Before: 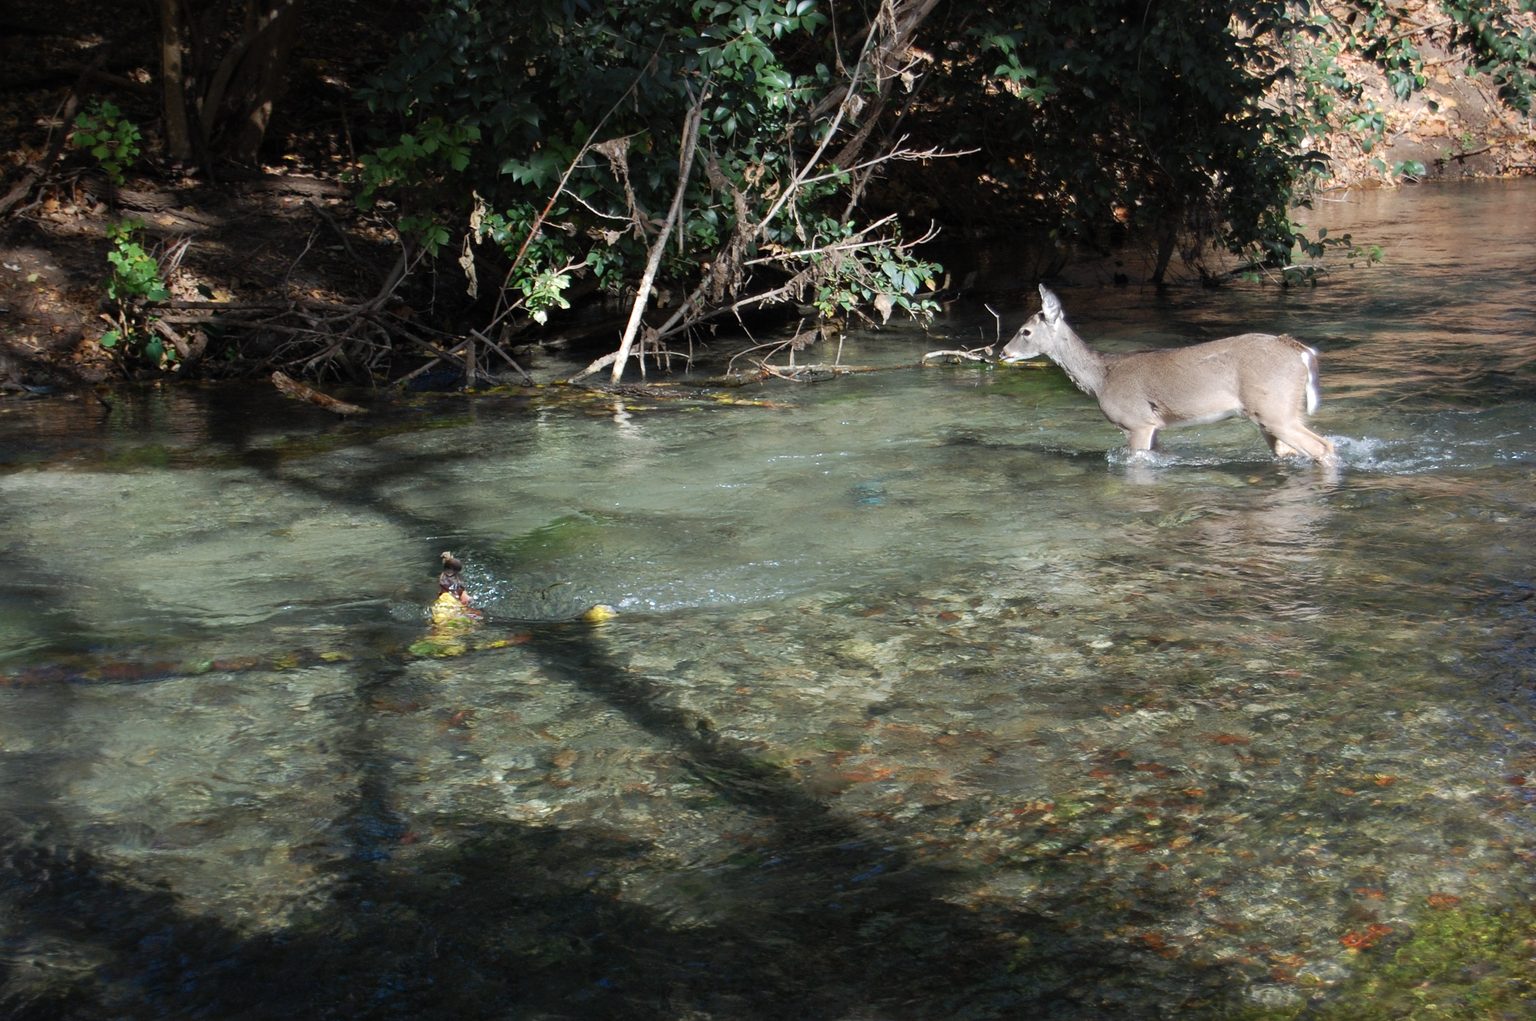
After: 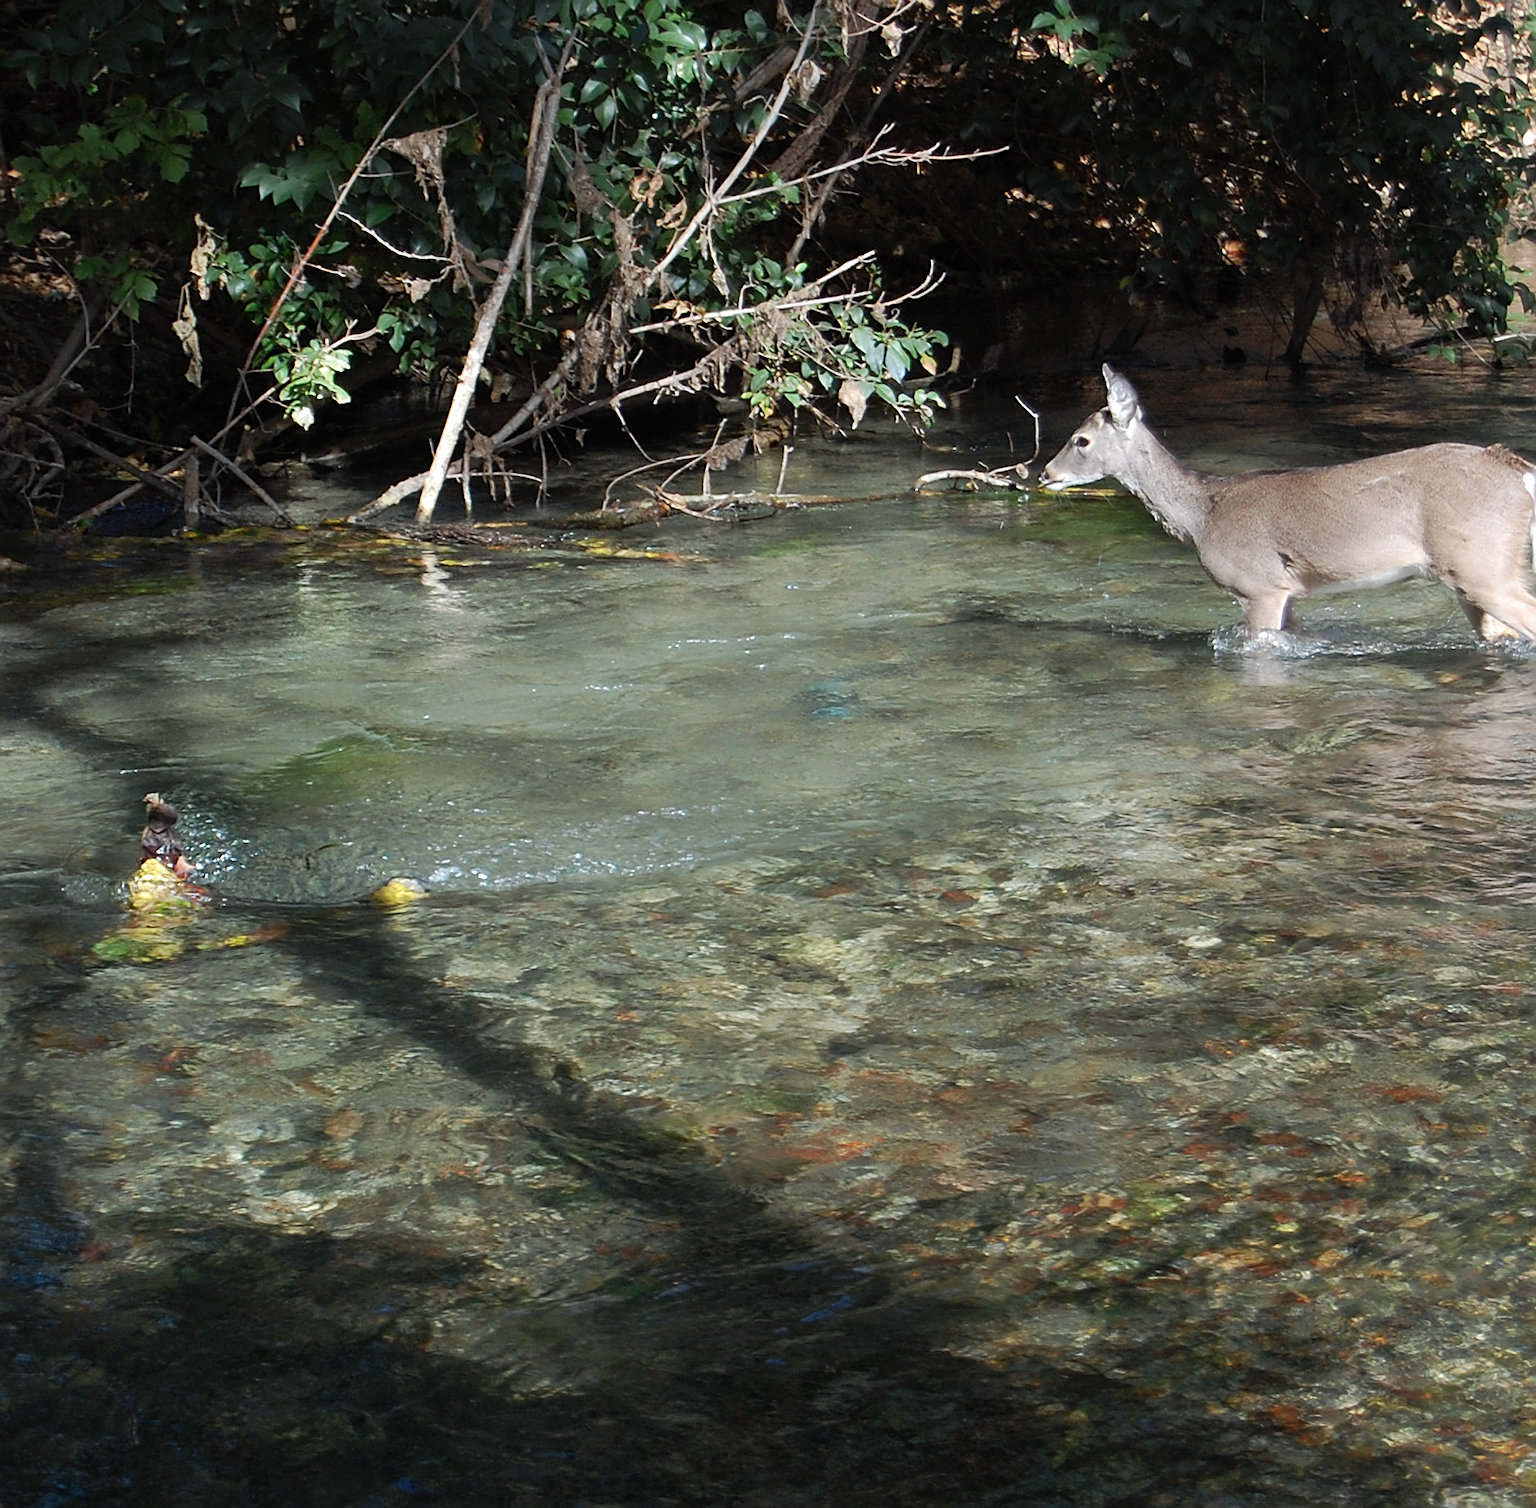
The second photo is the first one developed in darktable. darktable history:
sharpen: on, module defaults
crop and rotate: left 22.918%, top 5.629%, right 14.711%, bottom 2.247%
